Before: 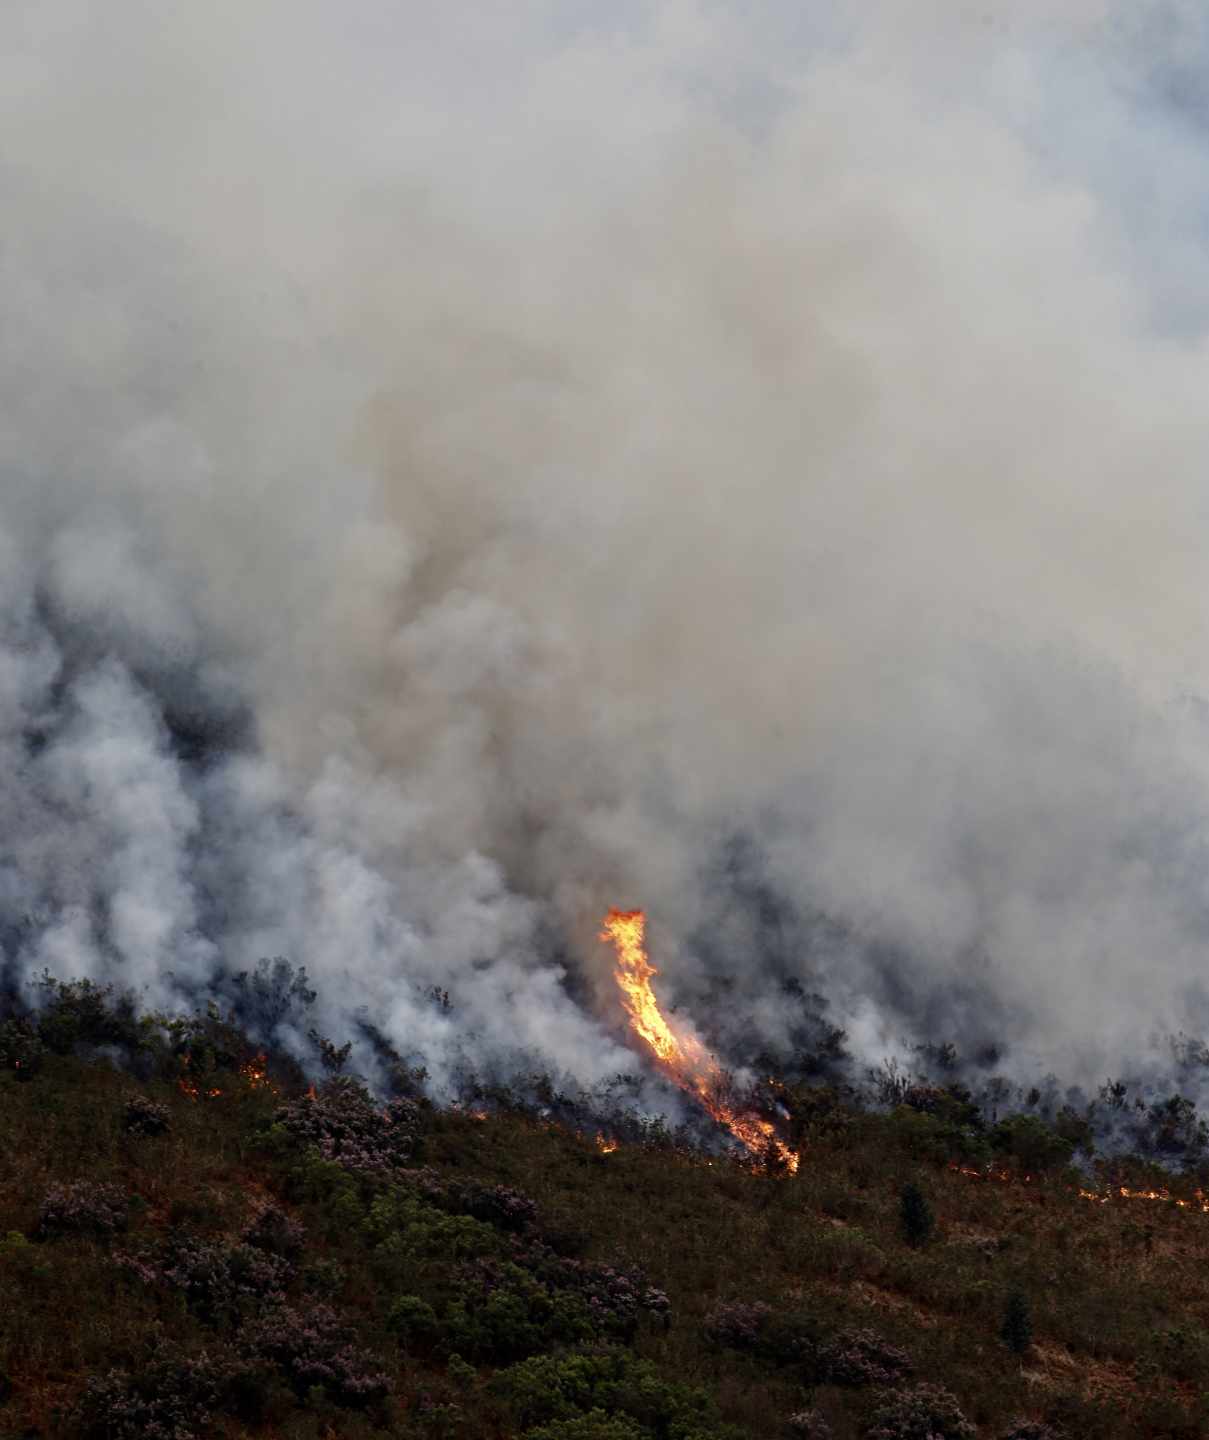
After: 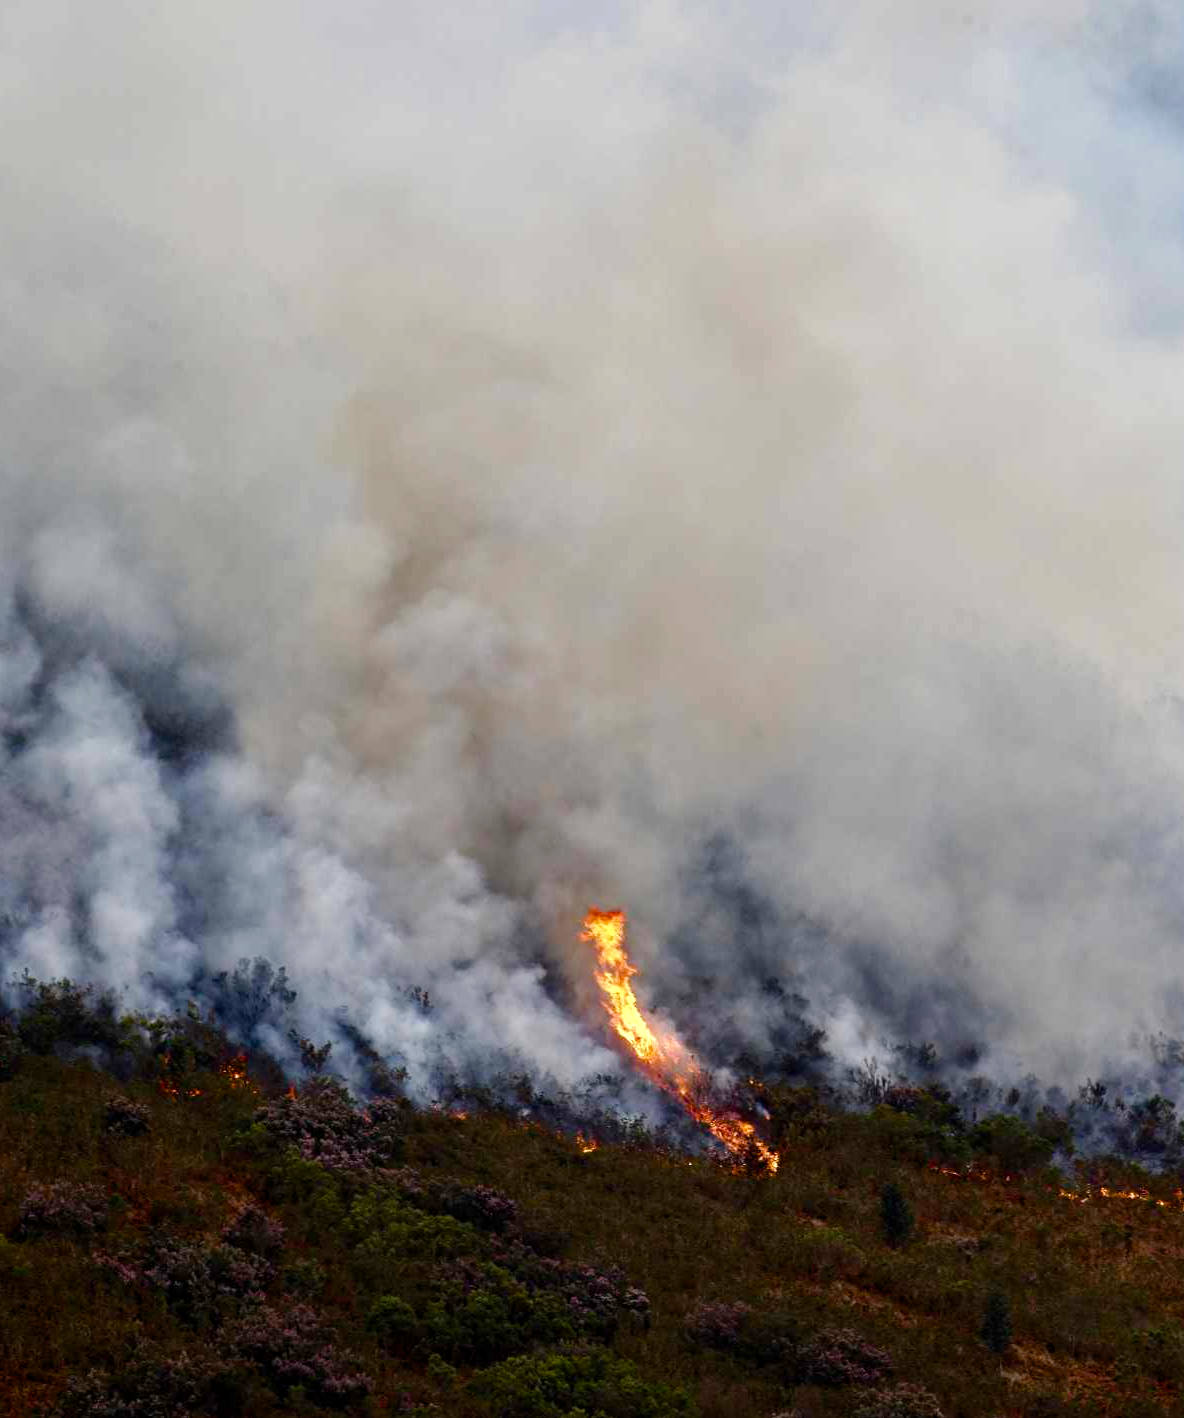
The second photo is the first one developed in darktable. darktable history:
crop: left 1.723%, right 0.275%, bottom 1.493%
exposure: exposure 0.131 EV, compensate highlight preservation false
color balance rgb: highlights gain › luminance 15.069%, perceptual saturation grading › global saturation 34.733%, perceptual saturation grading › highlights -29.916%, perceptual saturation grading › shadows 35.476%, global vibrance 9.819%
